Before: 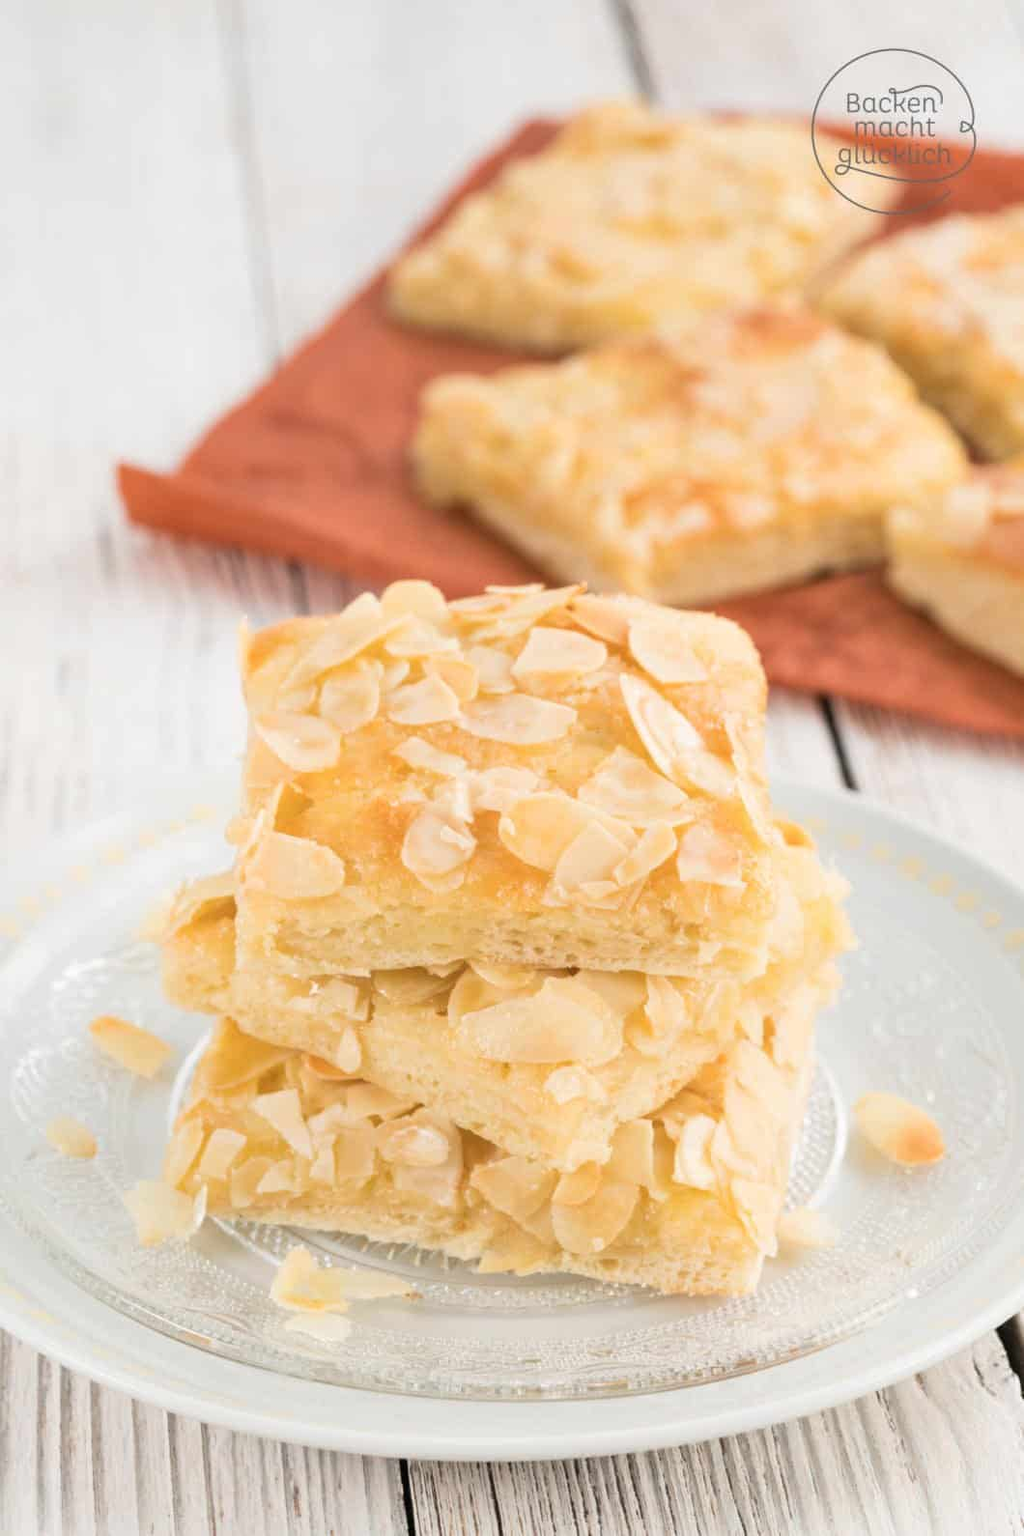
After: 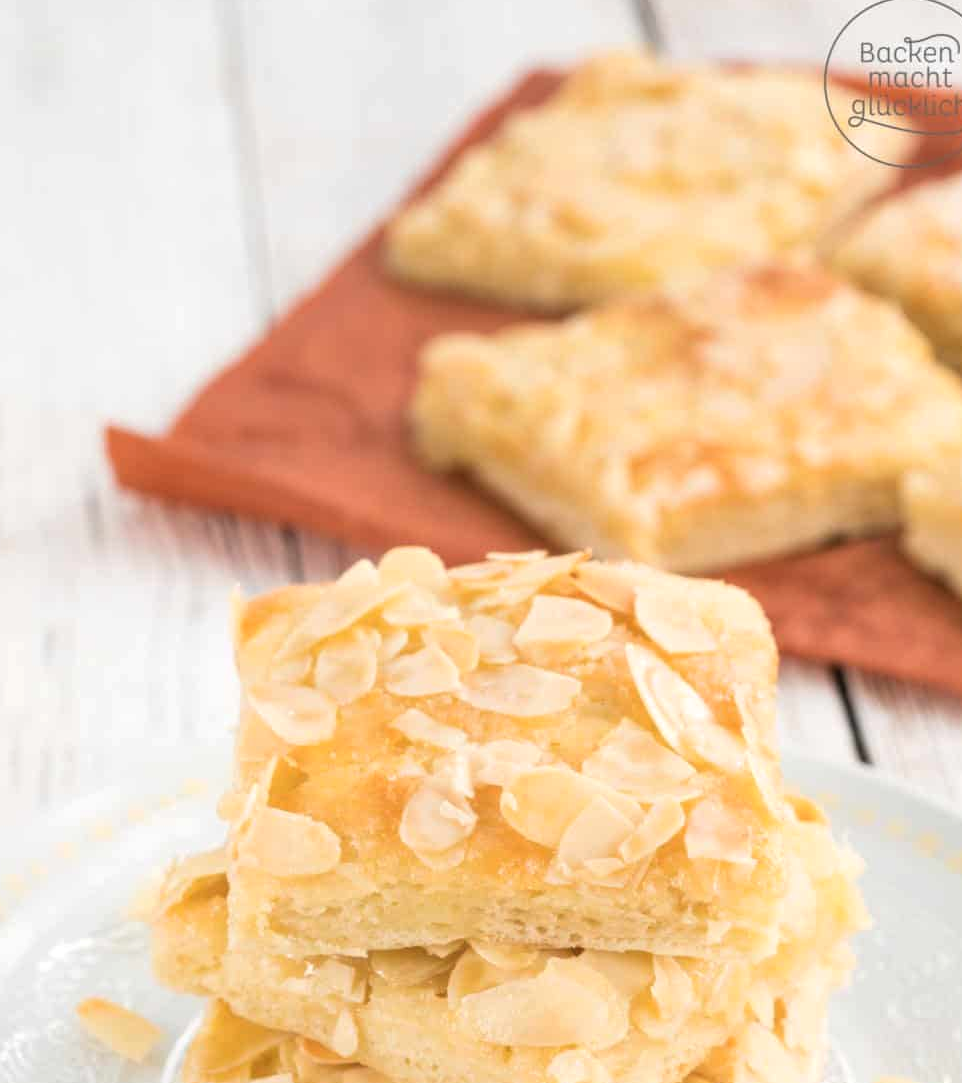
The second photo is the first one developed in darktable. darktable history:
crop: left 1.539%, top 3.402%, right 7.699%, bottom 28.468%
levels: levels [0.031, 0.5, 0.969]
